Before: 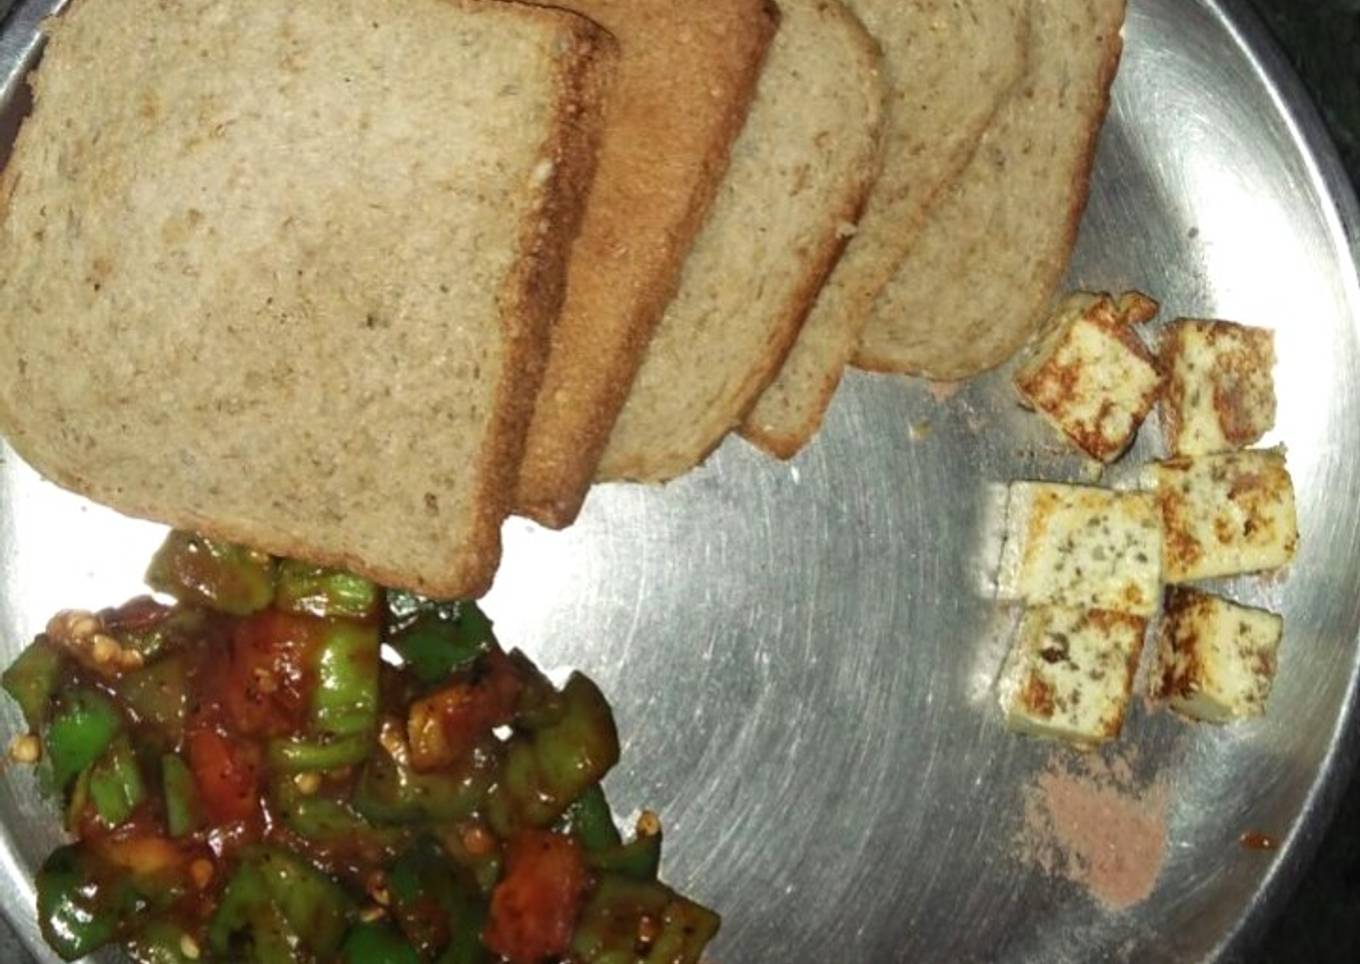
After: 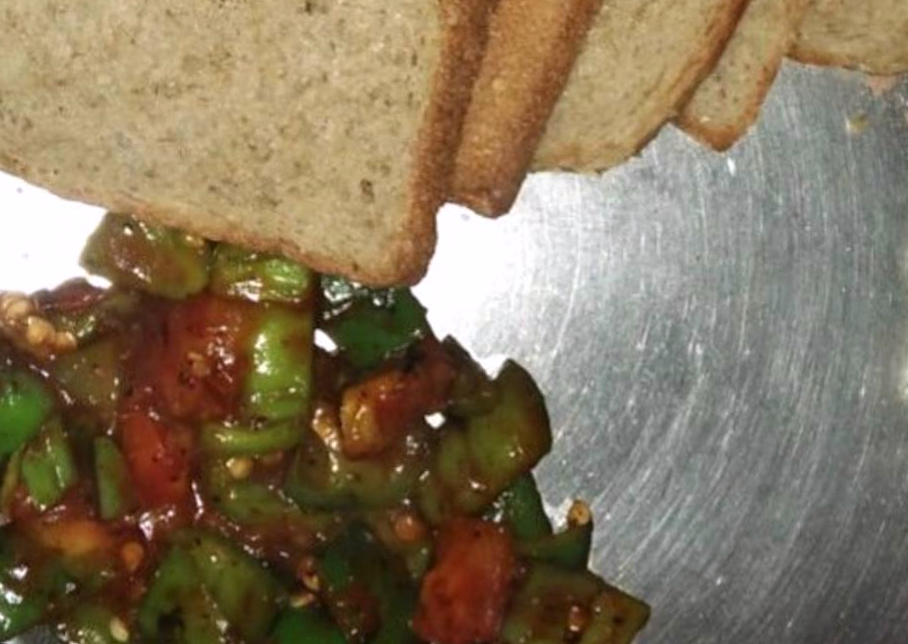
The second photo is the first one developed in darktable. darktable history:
crop and rotate: angle -0.82°, left 3.85%, top 31.828%, right 27.992%
color calibration: illuminant custom, x 0.348, y 0.366, temperature 4940.58 K
